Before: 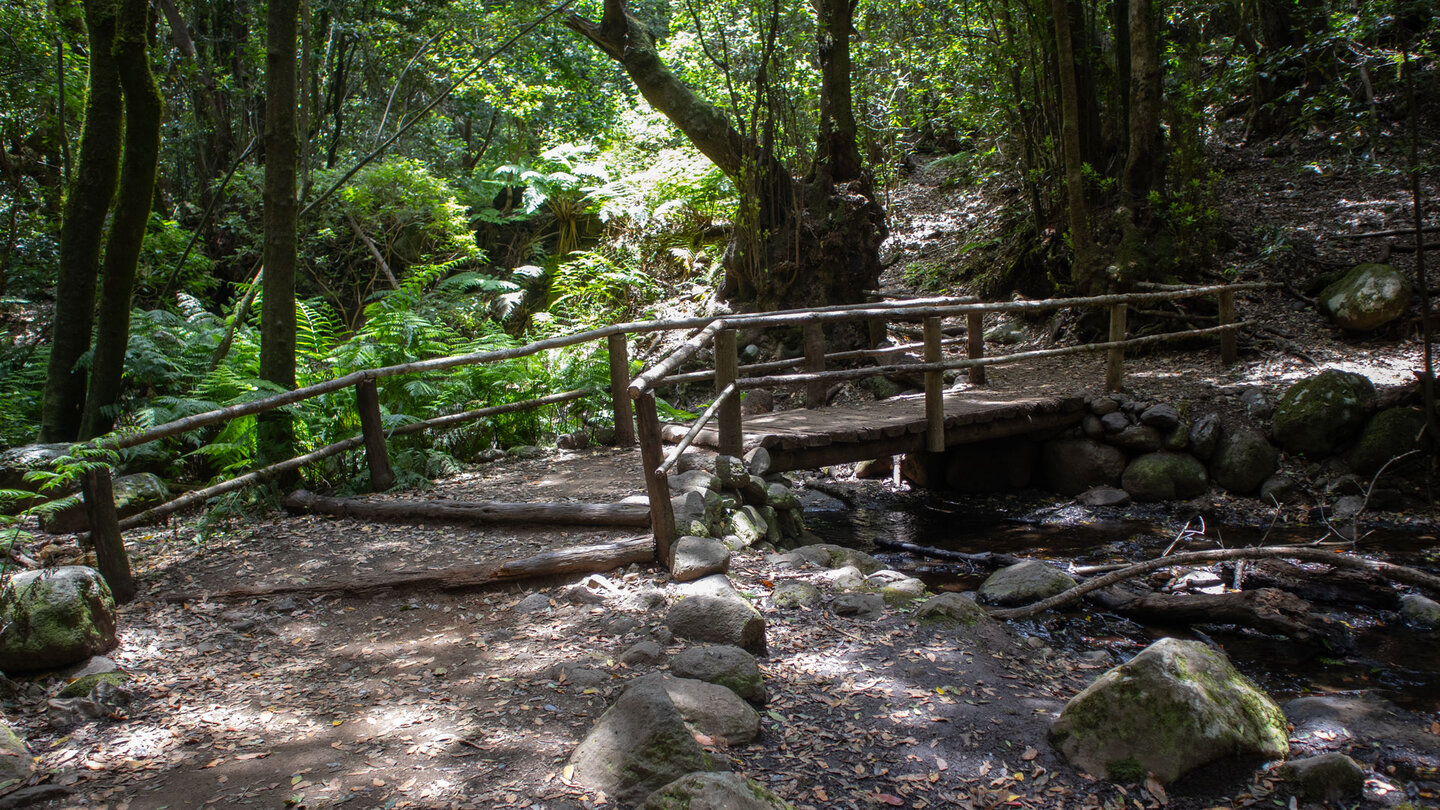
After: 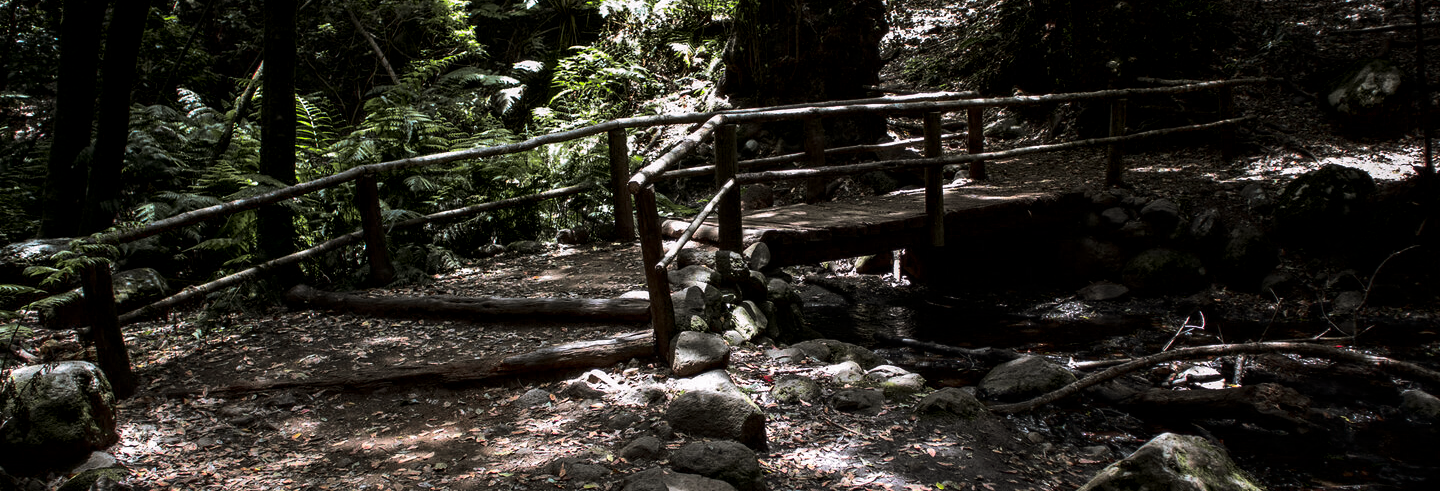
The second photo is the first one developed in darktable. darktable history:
shadows and highlights: shadows -21.3, highlights 100, soften with gaussian
split-toning: shadows › hue 46.8°, shadows › saturation 0.17, highlights › hue 316.8°, highlights › saturation 0.27, balance -51.82
haze removal: strength 0.29, distance 0.25, compatibility mode true, adaptive false
crop and rotate: top 25.357%, bottom 13.942%
contrast brightness saturation: contrast 0.22, brightness -0.19, saturation 0.24
color zones: curves: ch0 [(0, 0.533) (0.126, 0.533) (0.234, 0.533) (0.368, 0.357) (0.5, 0.5) (0.625, 0.5) (0.74, 0.637) (0.875, 0.5)]; ch1 [(0.004, 0.708) (0.129, 0.662) (0.25, 0.5) (0.375, 0.331) (0.496, 0.396) (0.625, 0.649) (0.739, 0.26) (0.875, 0.5) (1, 0.478)]; ch2 [(0, 0.409) (0.132, 0.403) (0.236, 0.558) (0.379, 0.448) (0.5, 0.5) (0.625, 0.5) (0.691, 0.39) (0.875, 0.5)]
